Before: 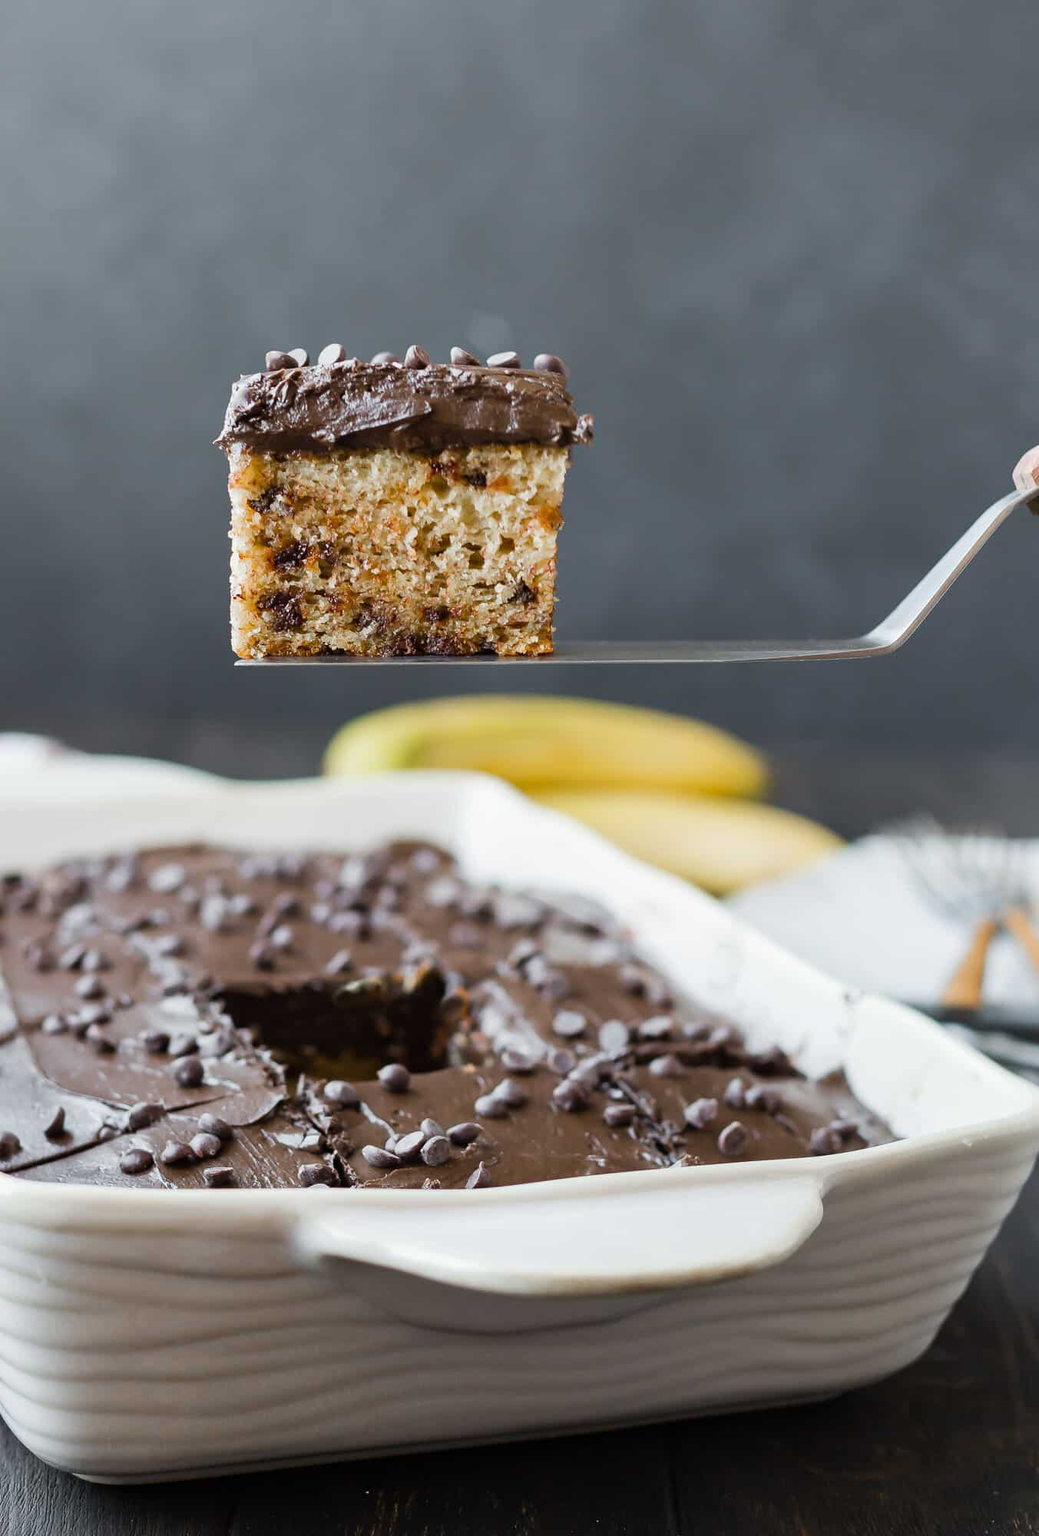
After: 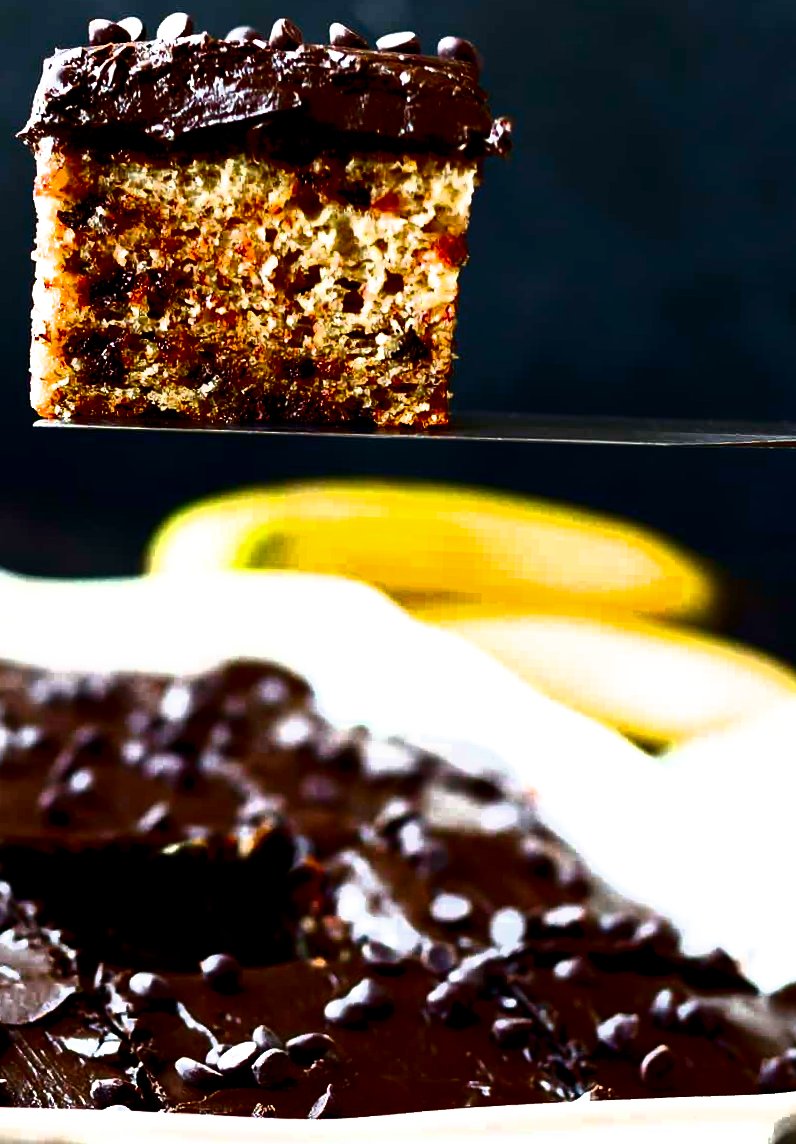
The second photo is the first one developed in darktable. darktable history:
rgb levels: levels [[0.013, 0.434, 0.89], [0, 0.5, 1], [0, 0.5, 1]]
contrast brightness saturation: brightness -1, saturation 1
crop and rotate: left 22.13%, top 22.054%, right 22.026%, bottom 22.102%
sharpen: radius 2.883, amount 0.868, threshold 47.523
rotate and perspective: rotation 2.17°, automatic cropping off
filmic rgb: black relative exposure -8.2 EV, white relative exposure 2.2 EV, threshold 3 EV, hardness 7.11, latitude 85.74%, contrast 1.696, highlights saturation mix -4%, shadows ↔ highlights balance -2.69%, color science v5 (2021), contrast in shadows safe, contrast in highlights safe, enable highlight reconstruction true
